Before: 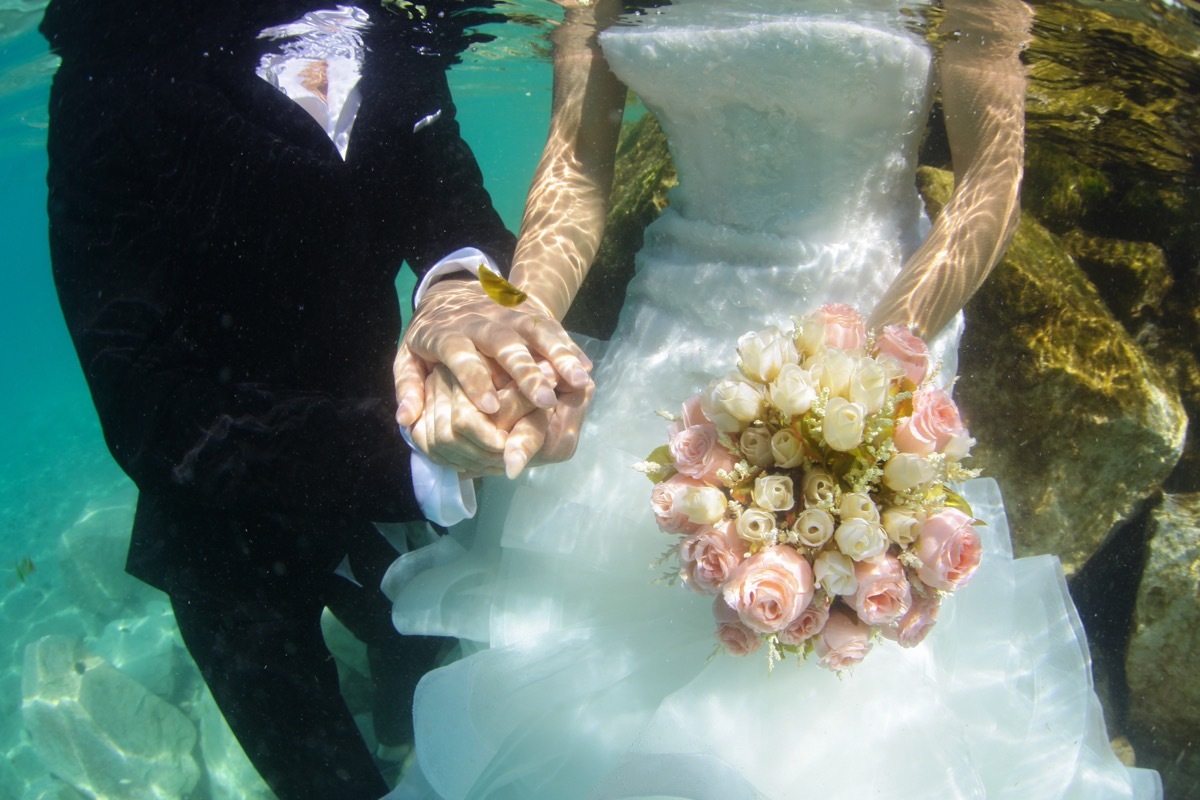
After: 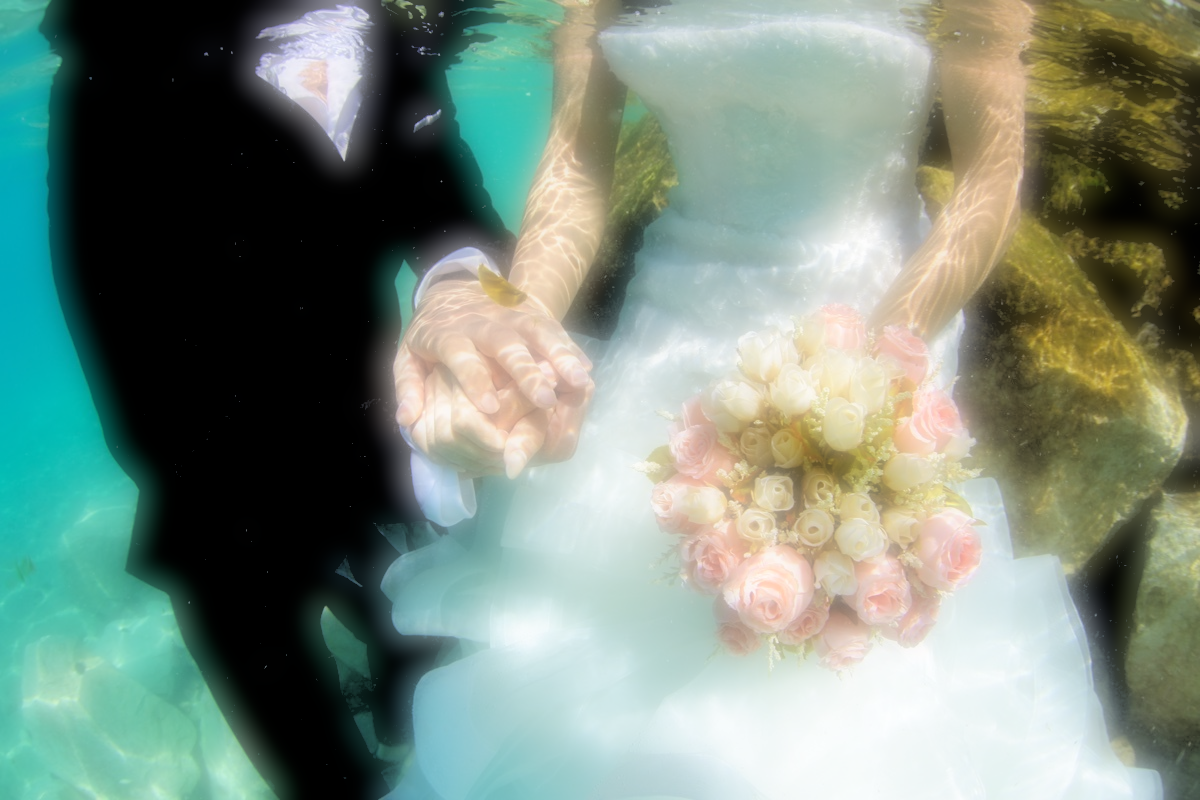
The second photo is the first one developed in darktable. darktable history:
rgb levels: levels [[0.027, 0.429, 0.996], [0, 0.5, 1], [0, 0.5, 1]]
soften: on, module defaults
